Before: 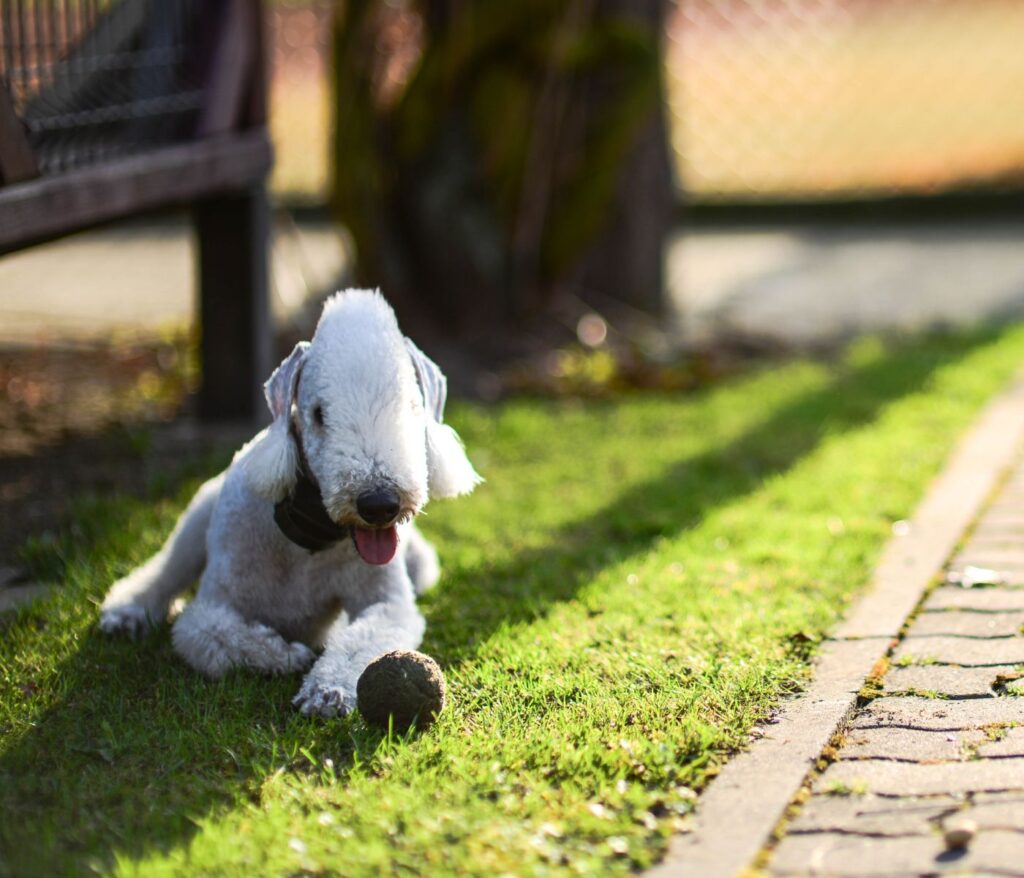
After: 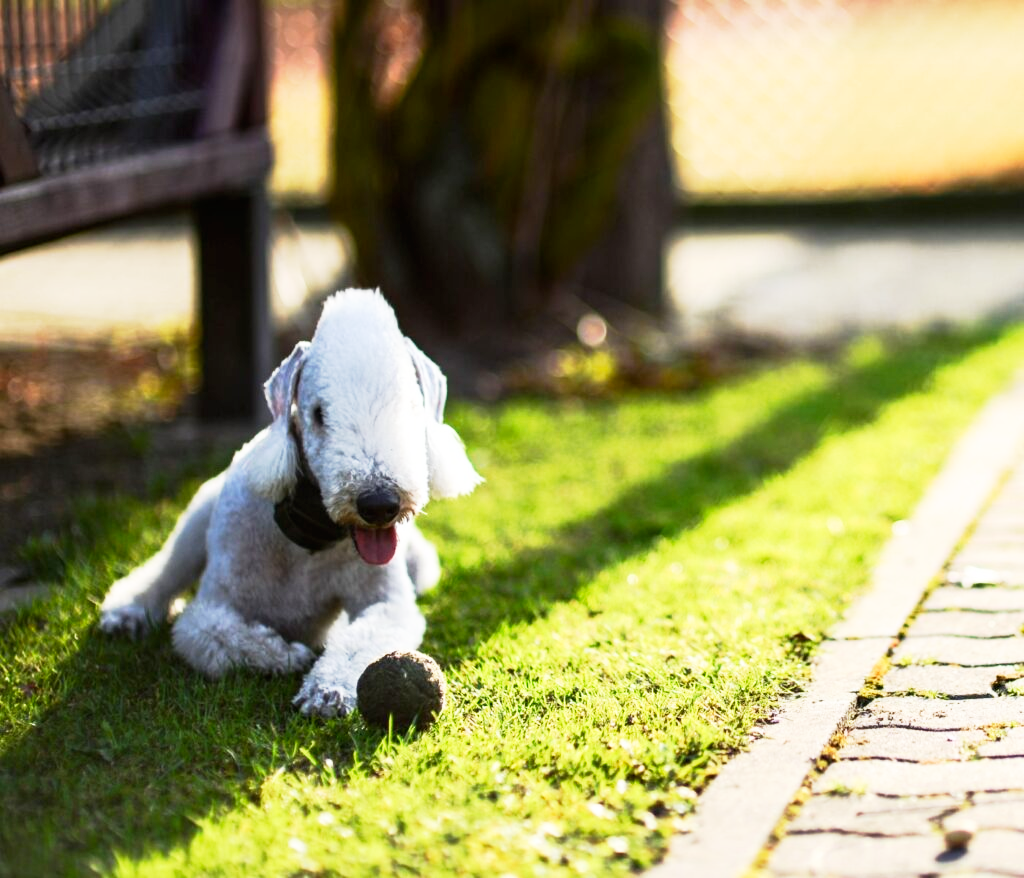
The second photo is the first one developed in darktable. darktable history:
base curve: curves: ch0 [(0, 0) (0.005, 0.002) (0.193, 0.295) (0.399, 0.664) (0.75, 0.928) (1, 1)], preserve colors none
